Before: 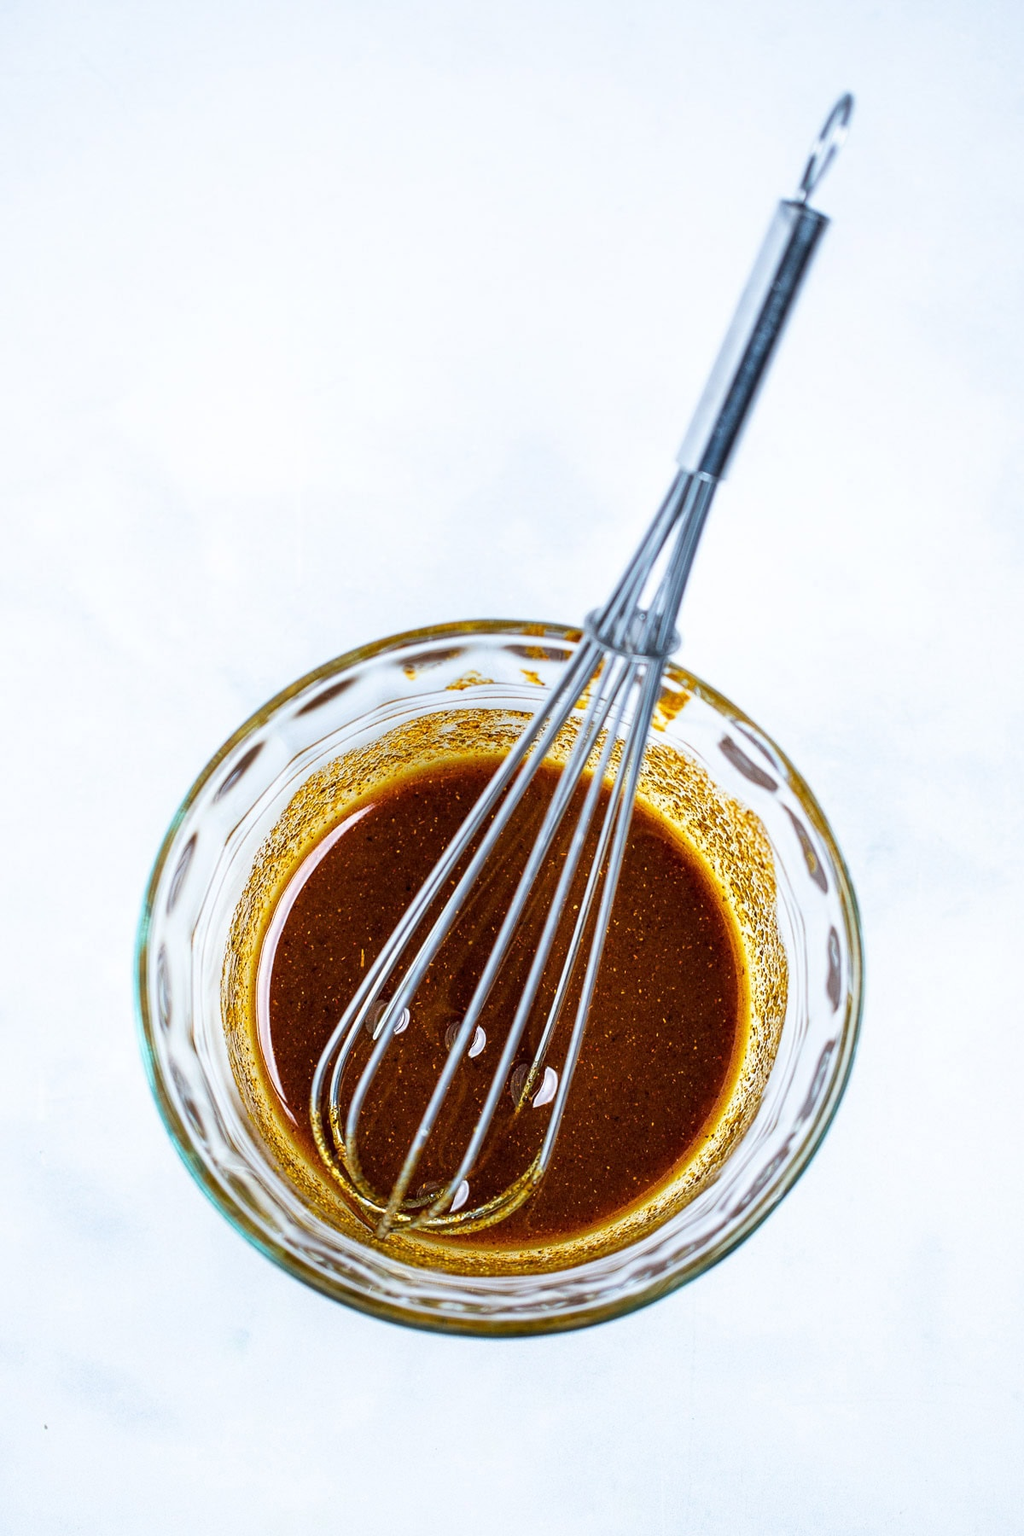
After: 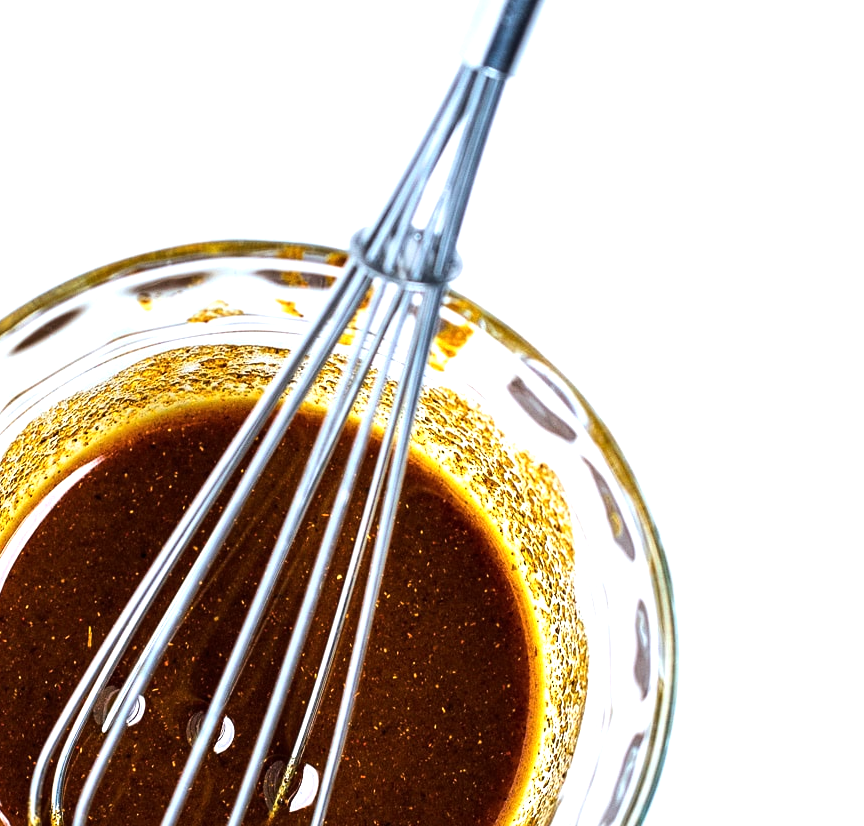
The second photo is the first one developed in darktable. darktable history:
tone equalizer: -8 EV -0.75 EV, -7 EV -0.7 EV, -6 EV -0.6 EV, -5 EV -0.4 EV, -3 EV 0.4 EV, -2 EV 0.6 EV, -1 EV 0.7 EV, +0 EV 0.75 EV, edges refinement/feathering 500, mask exposure compensation -1.57 EV, preserve details no
crop and rotate: left 27.938%, top 27.046%, bottom 27.046%
